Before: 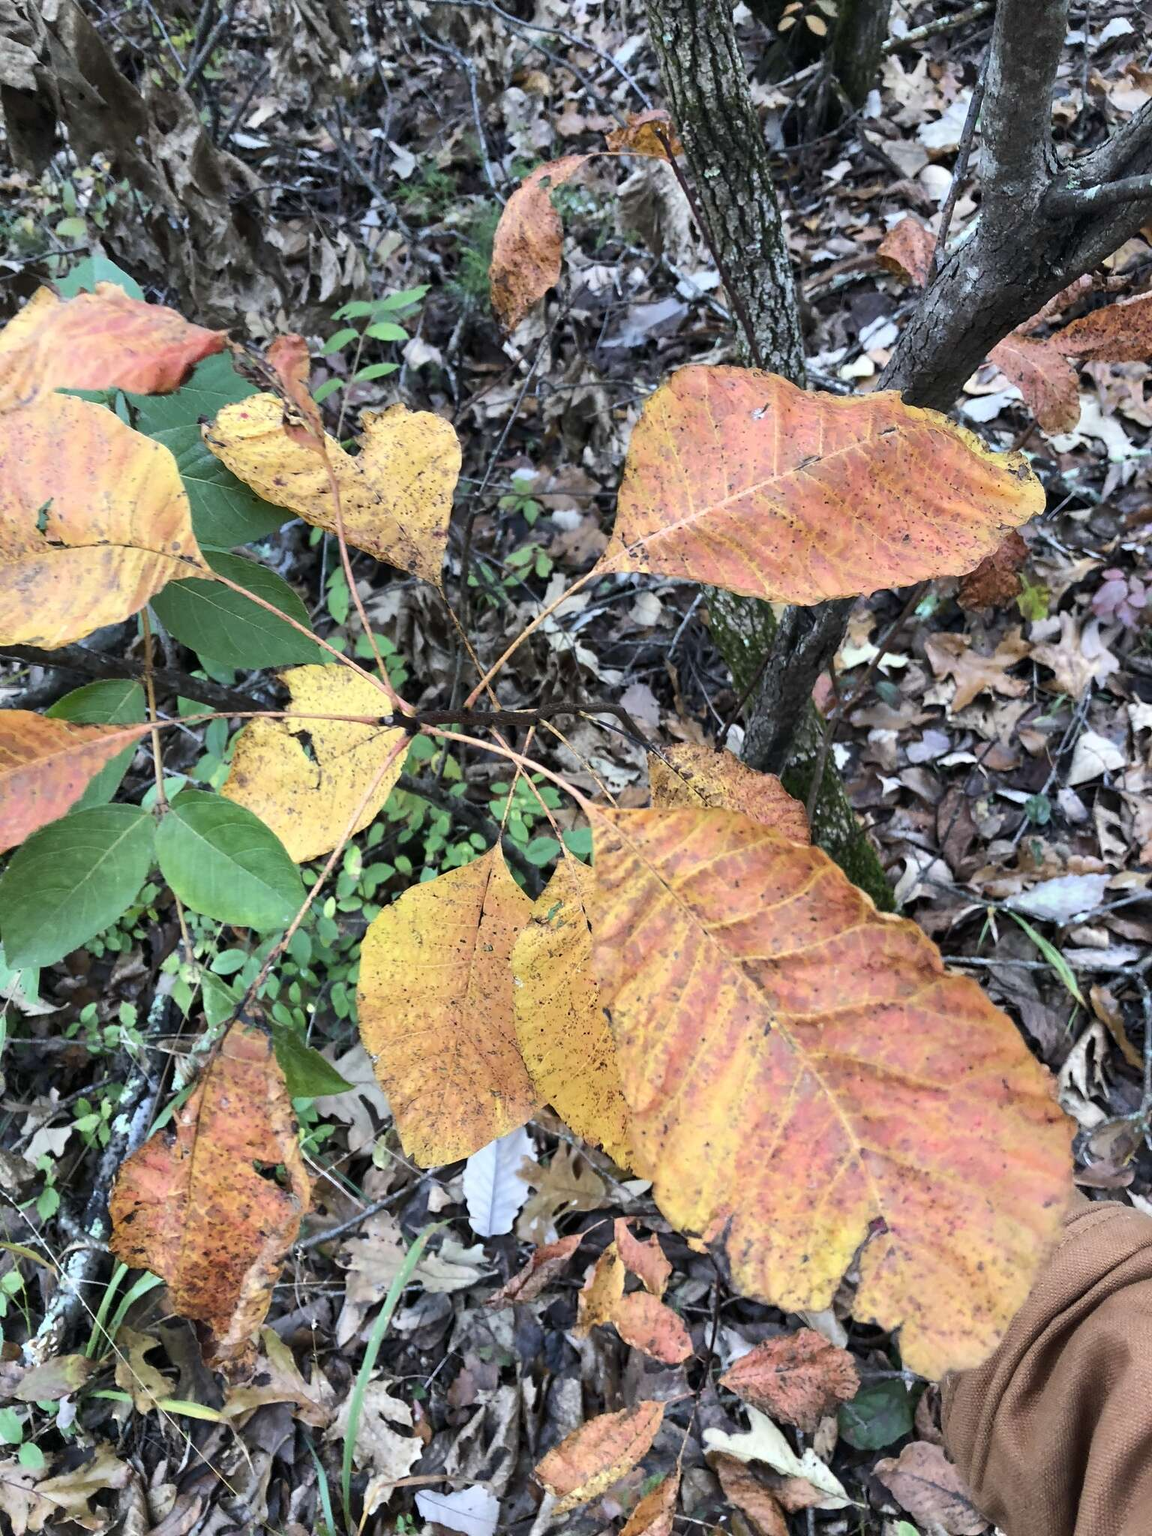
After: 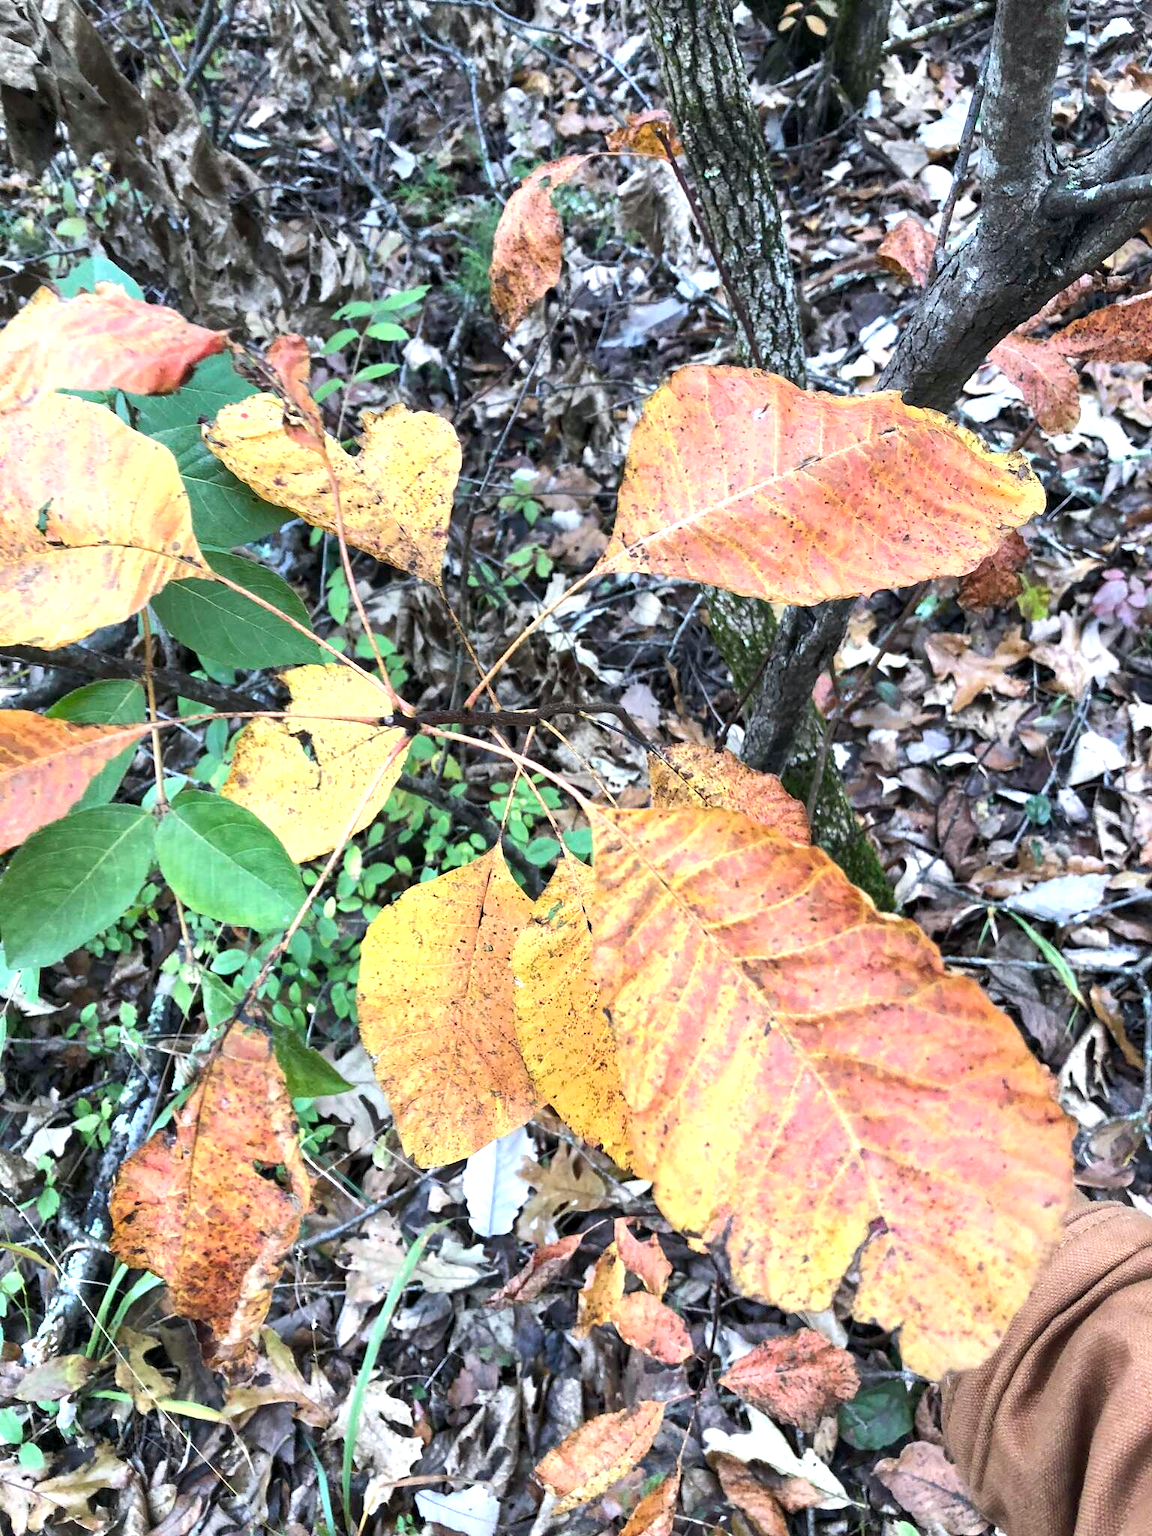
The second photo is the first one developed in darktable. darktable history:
local contrast: highlights 100%, shadows 100%, detail 120%, midtone range 0.2
exposure: exposure 0.64 EV, compensate highlight preservation false
white balance: red 0.988, blue 1.017
